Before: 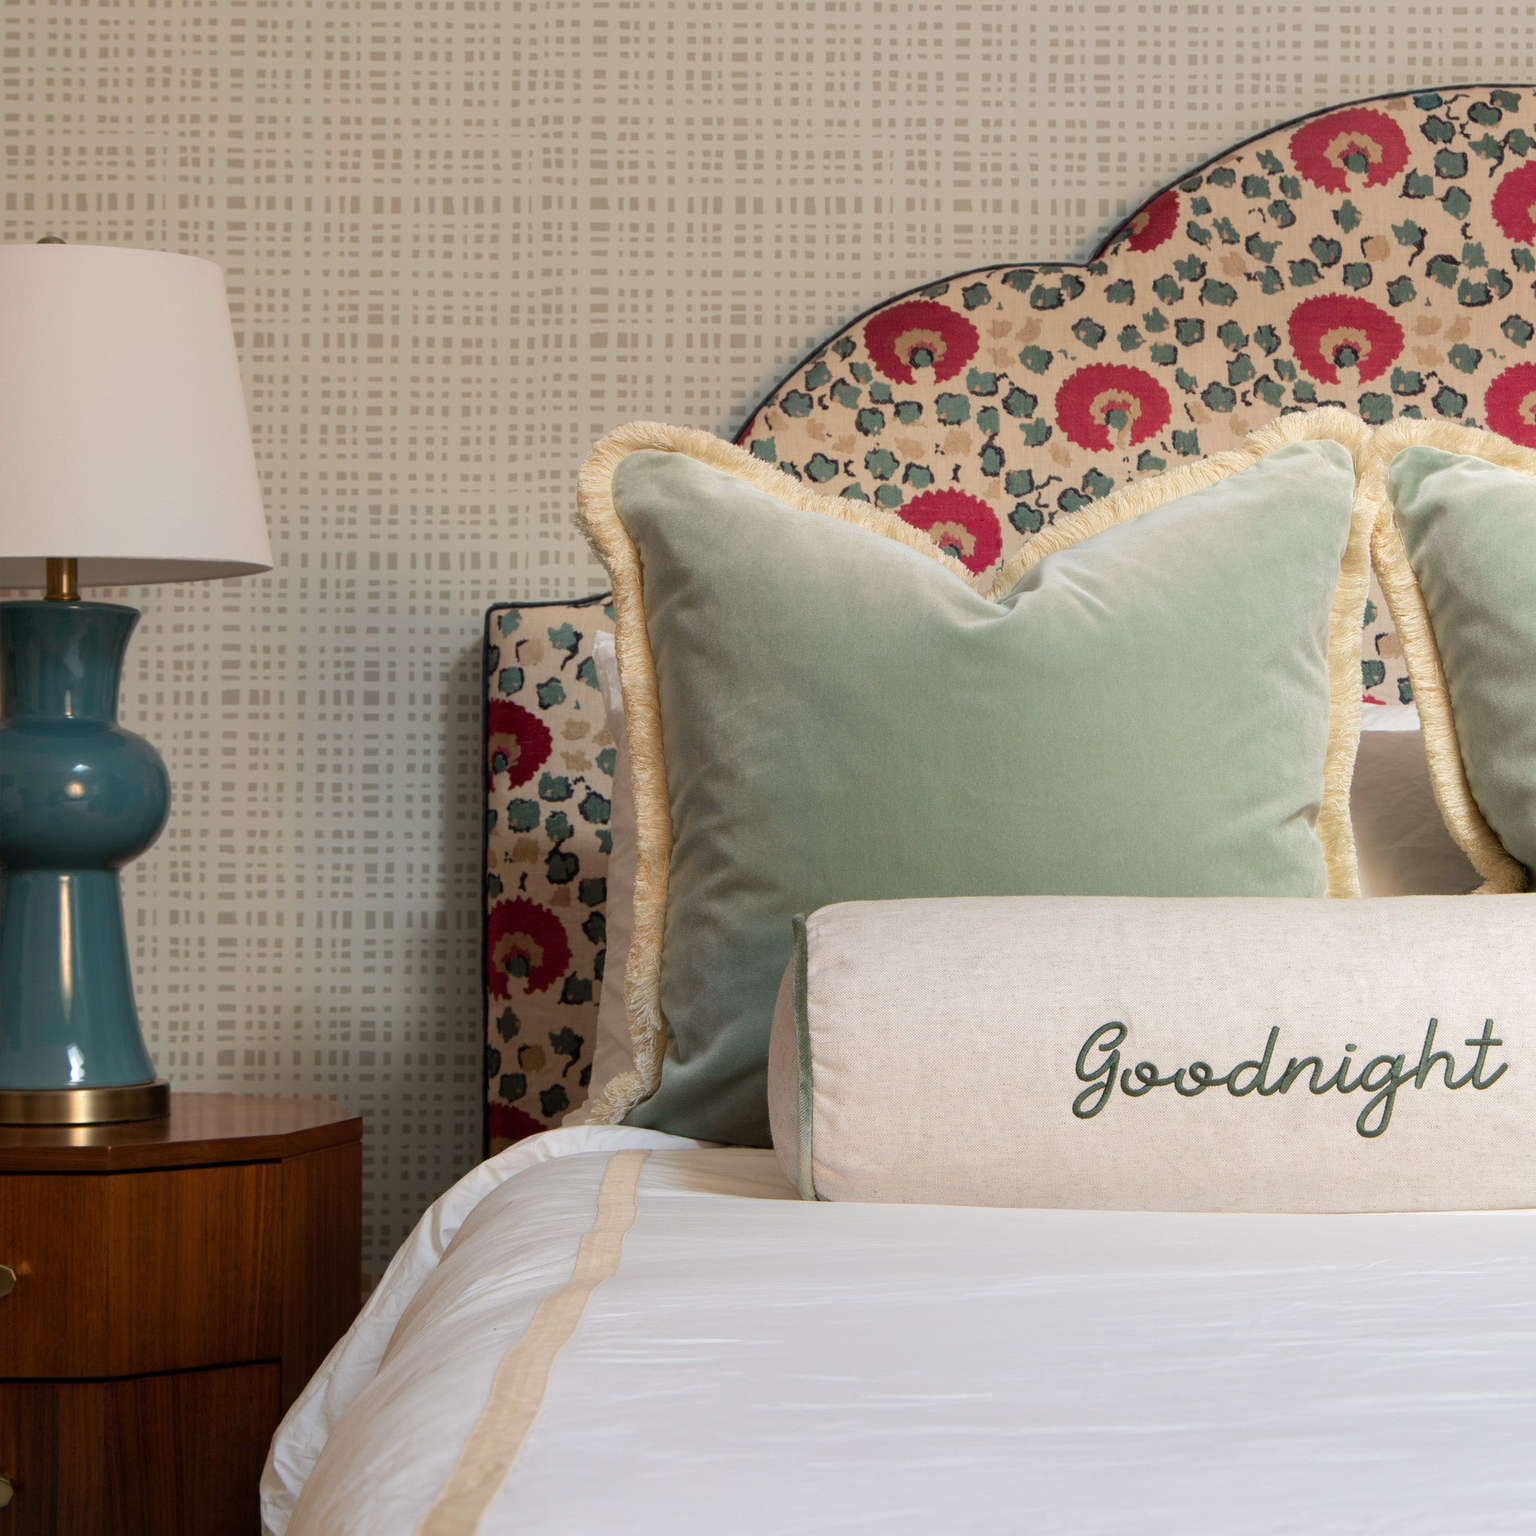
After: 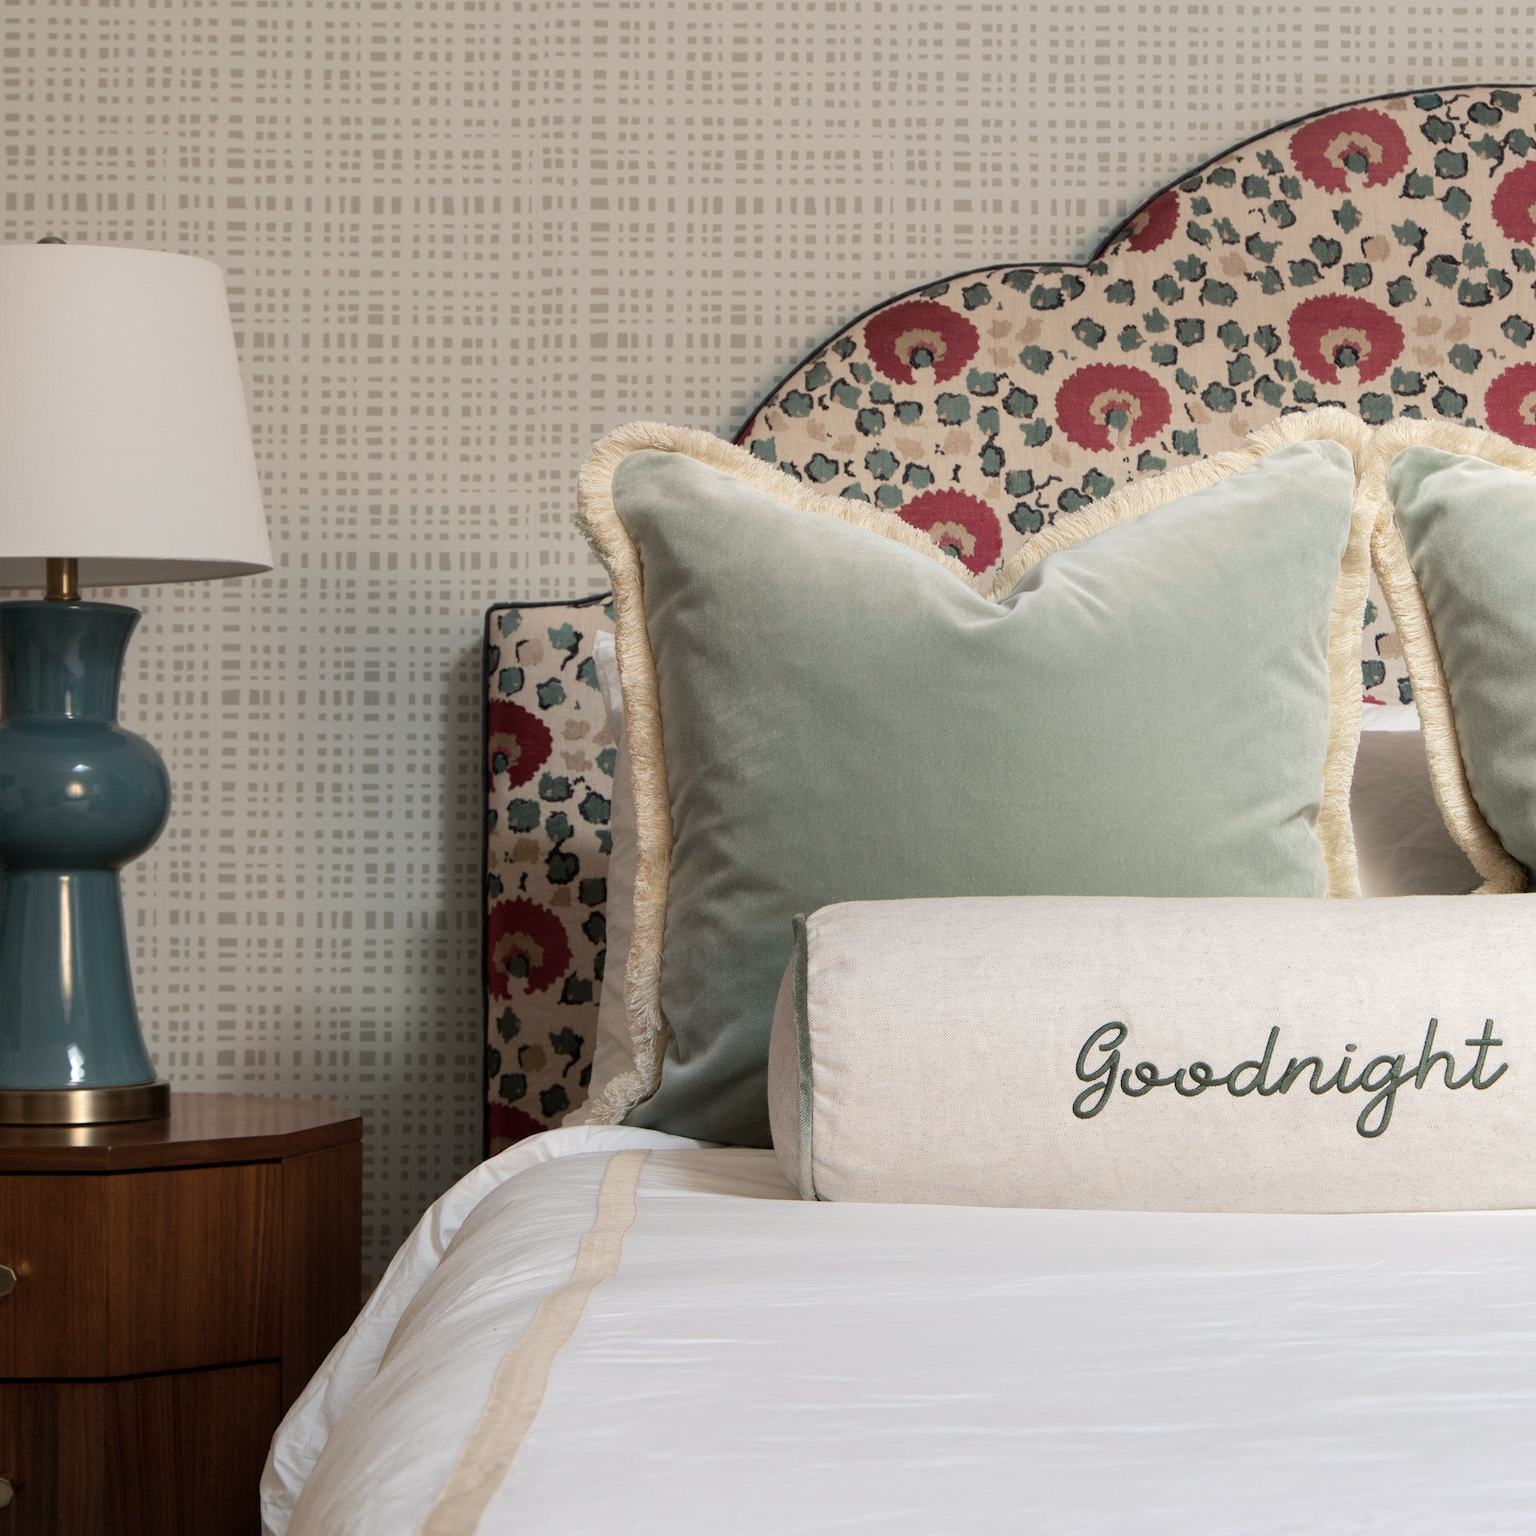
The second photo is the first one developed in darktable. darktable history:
contrast brightness saturation: contrast 0.102, saturation -0.29
